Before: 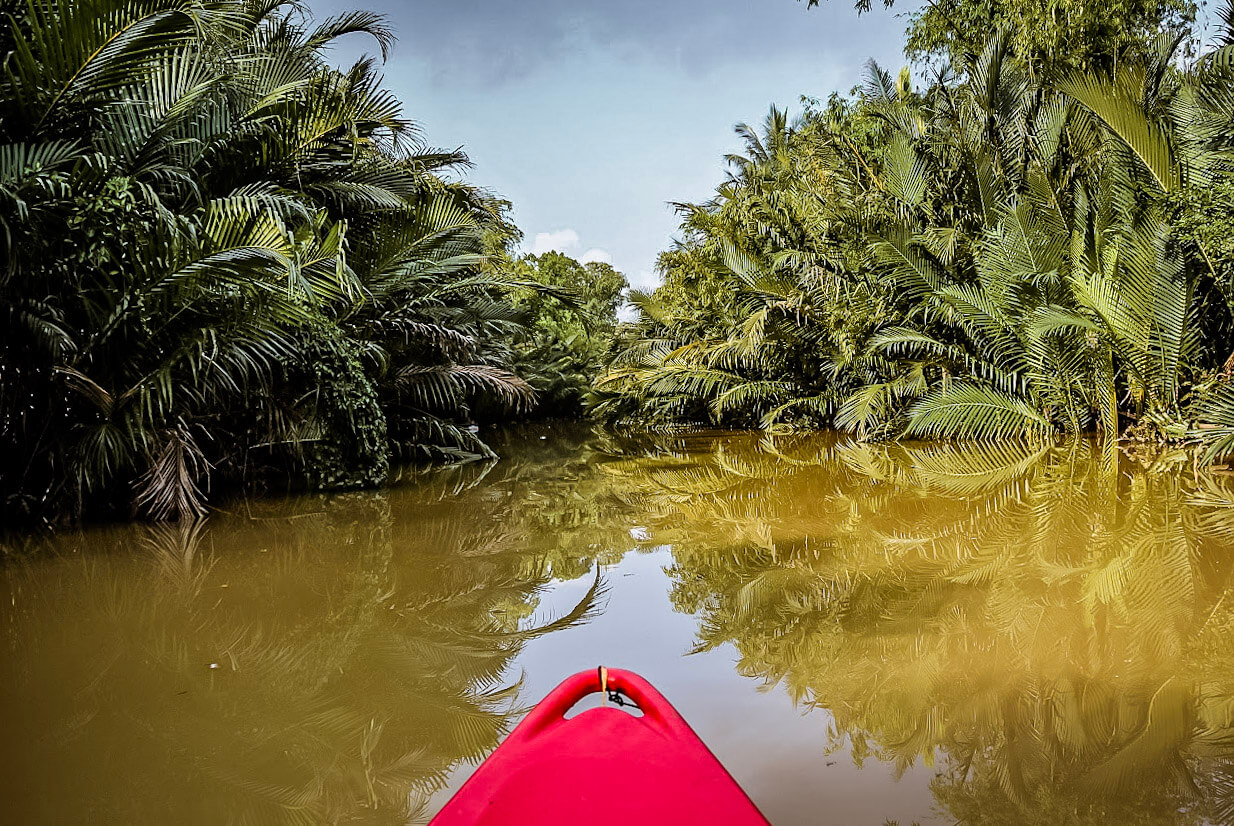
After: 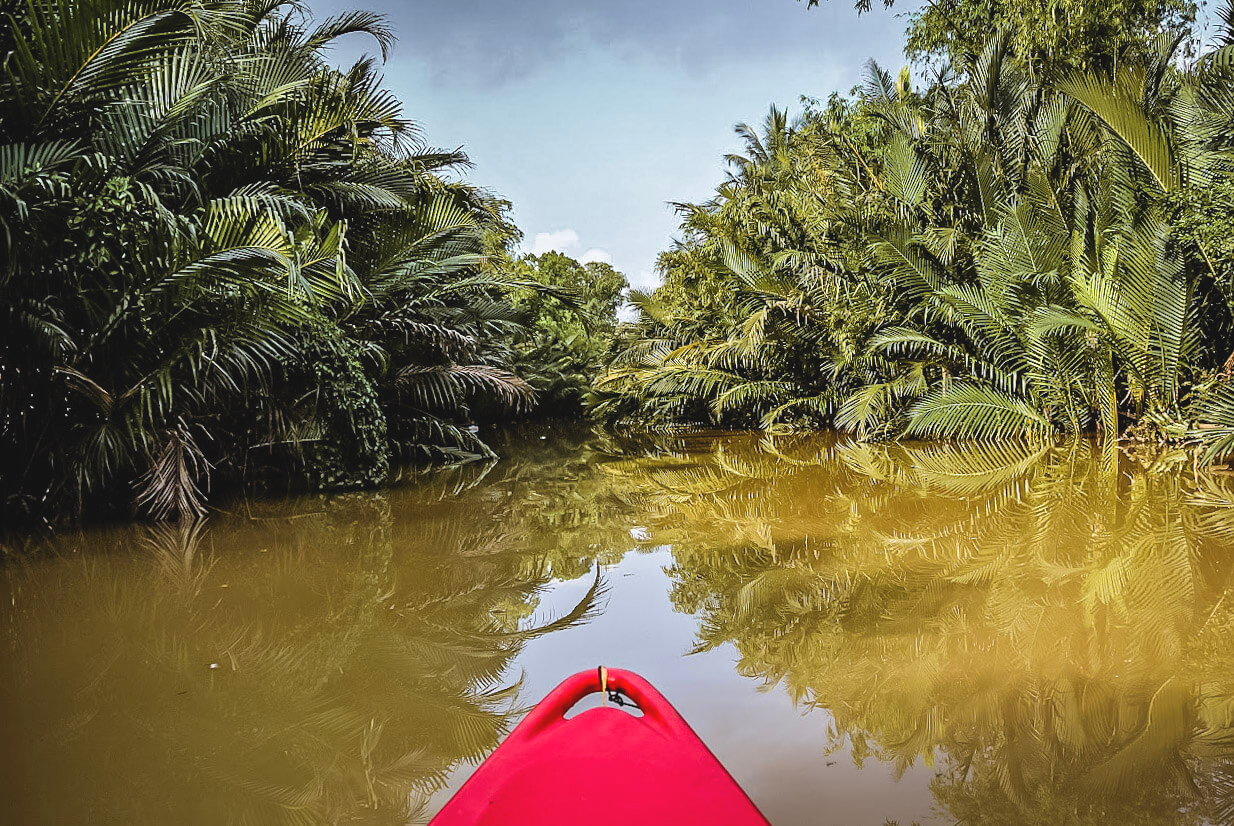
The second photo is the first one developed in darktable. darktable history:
exposure: black level correction -0.006, exposure 0.068 EV, compensate highlight preservation false
